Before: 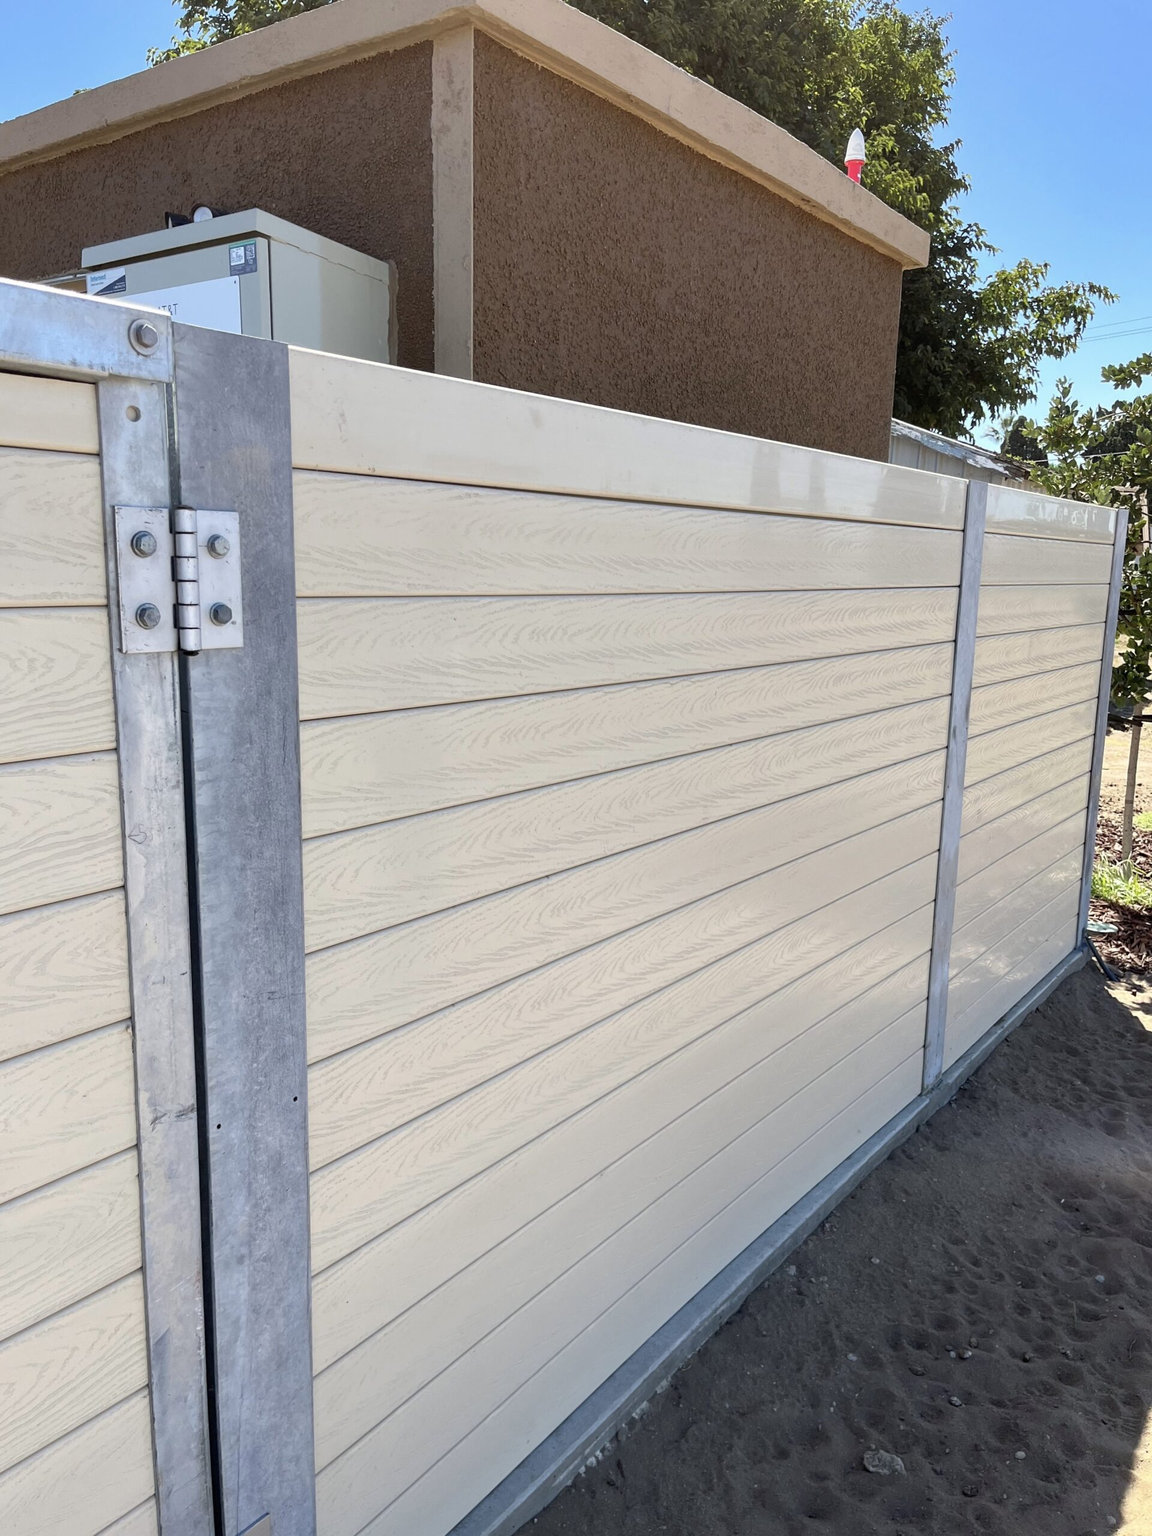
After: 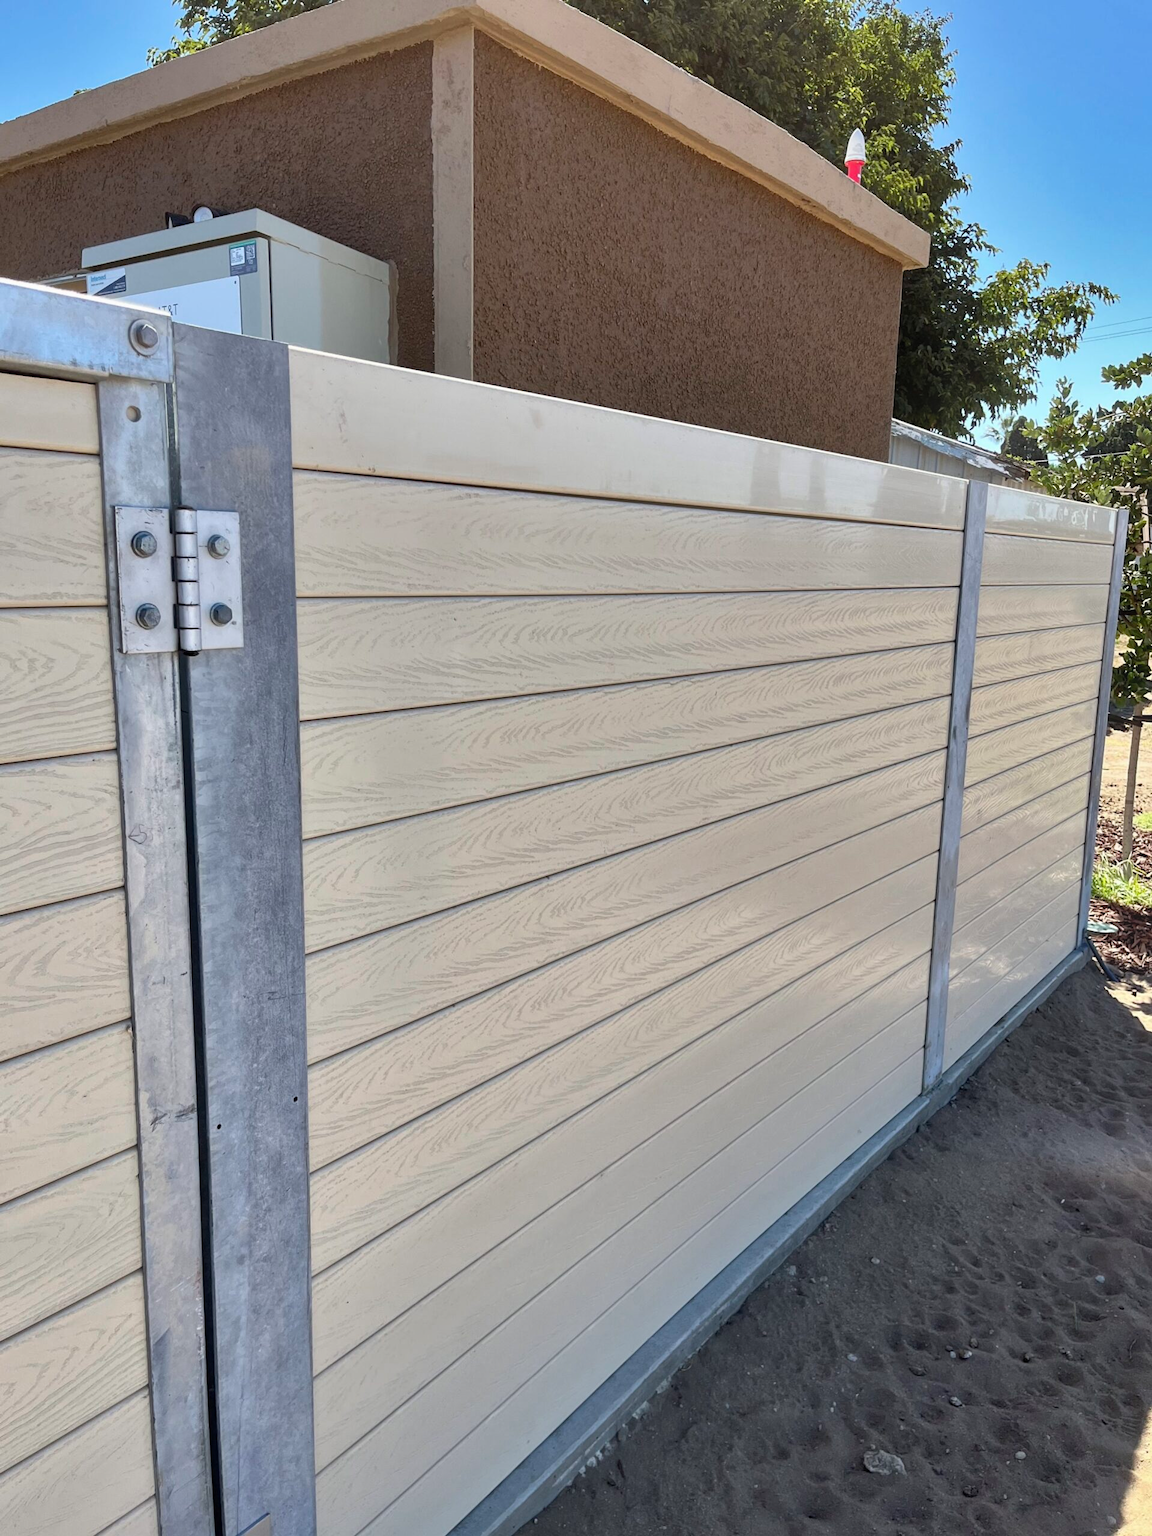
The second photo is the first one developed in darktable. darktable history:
shadows and highlights: shadows 43.71, white point adjustment -1.46, soften with gaussian
bloom: size 15%, threshold 97%, strength 7%
tone equalizer: on, module defaults
